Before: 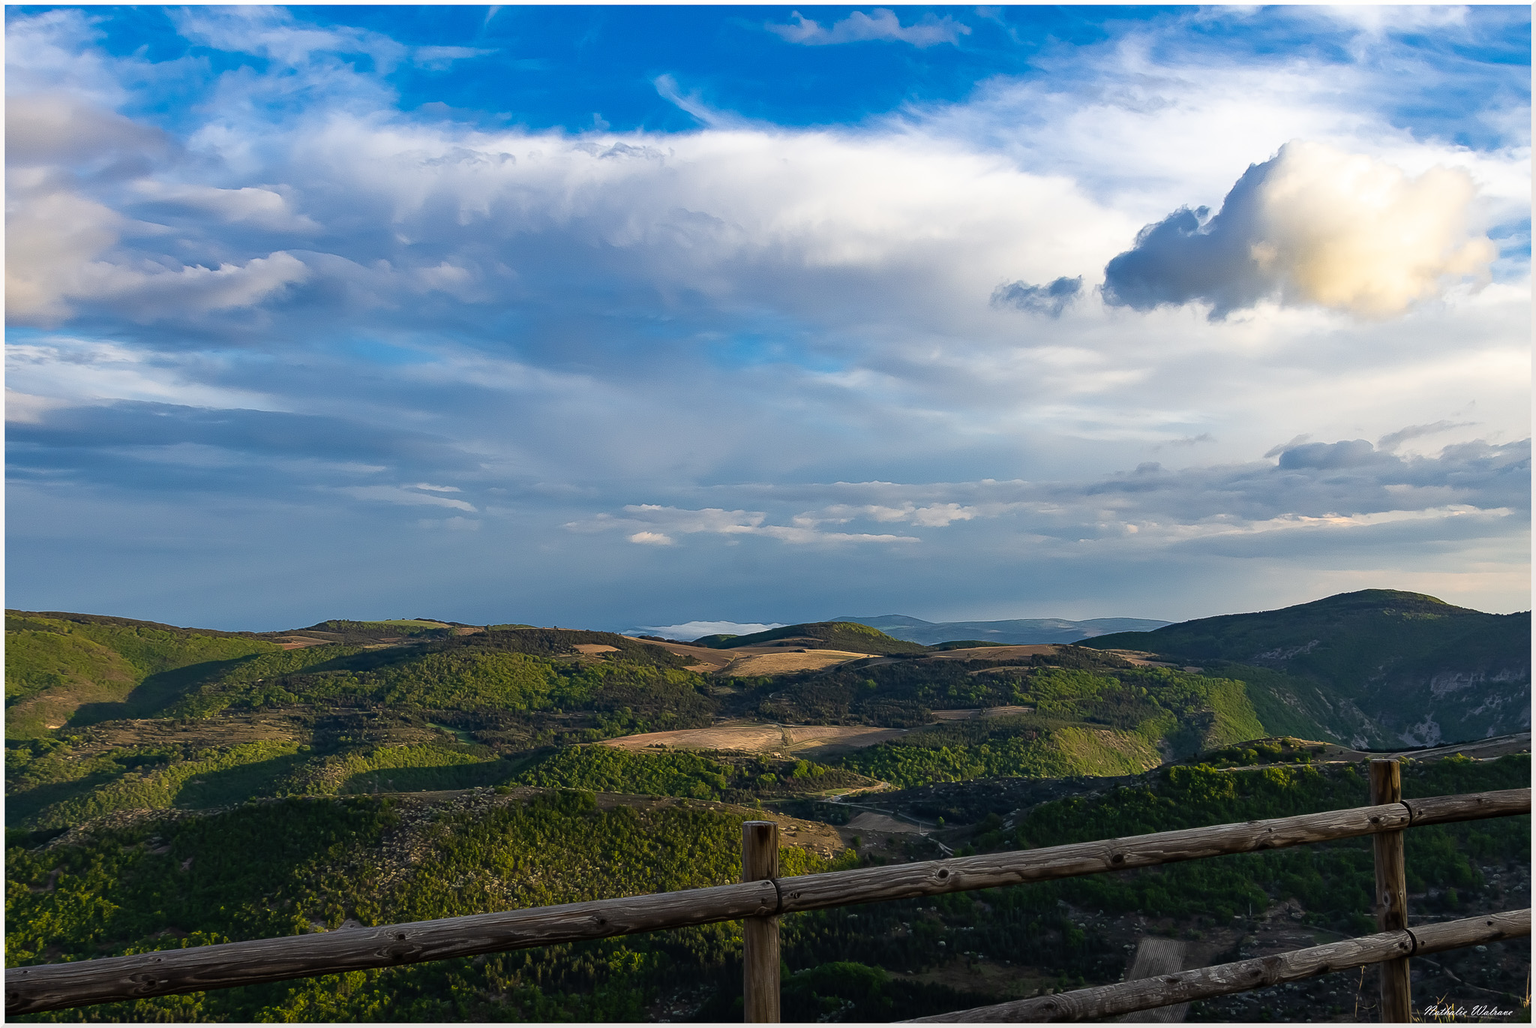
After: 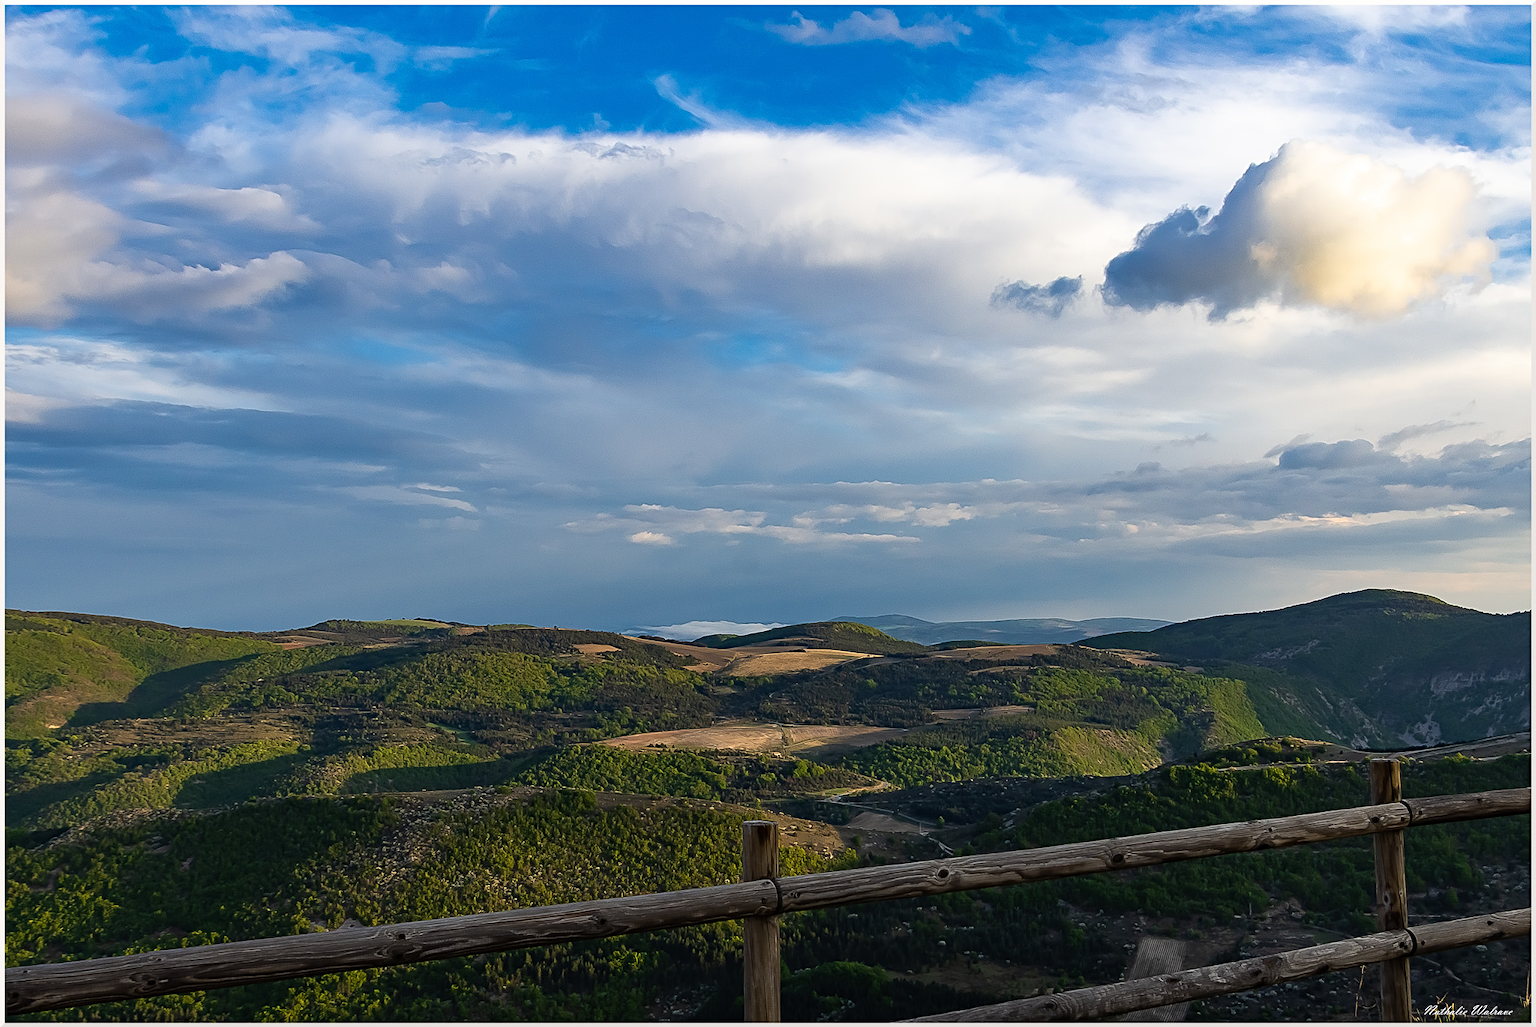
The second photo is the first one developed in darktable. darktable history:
sharpen: radius 2.529, amount 0.323
